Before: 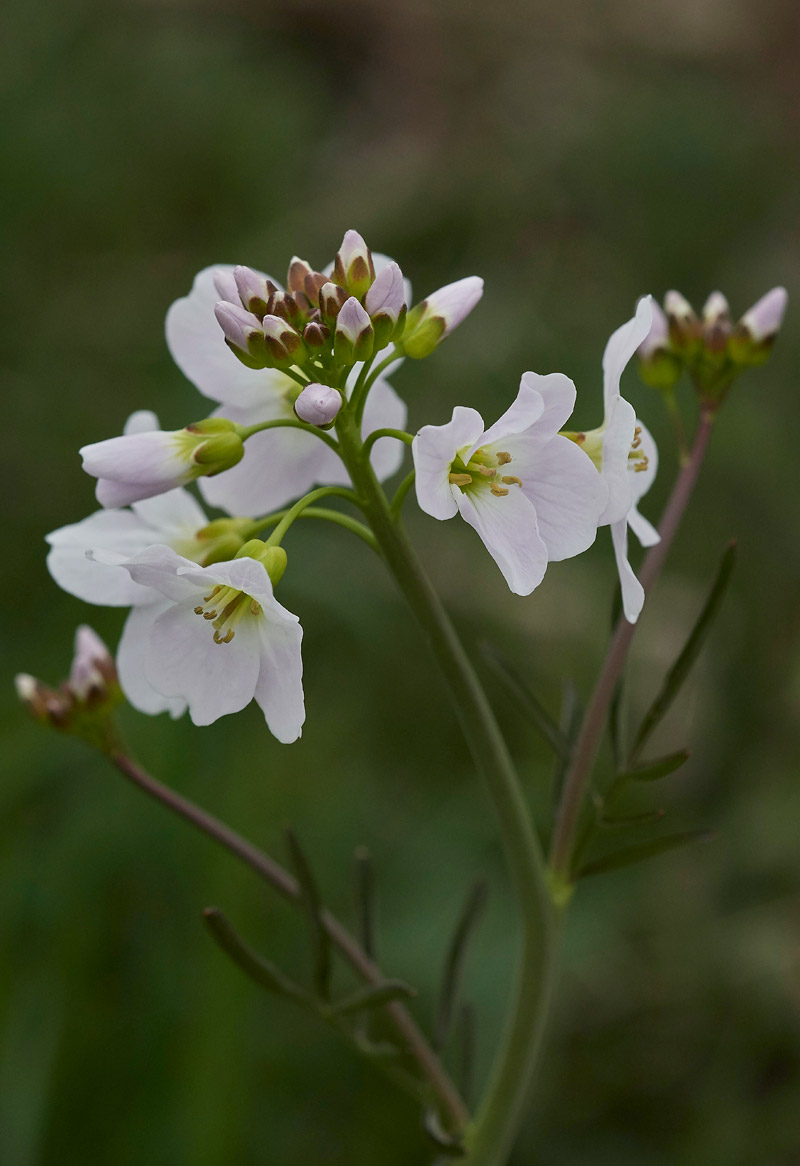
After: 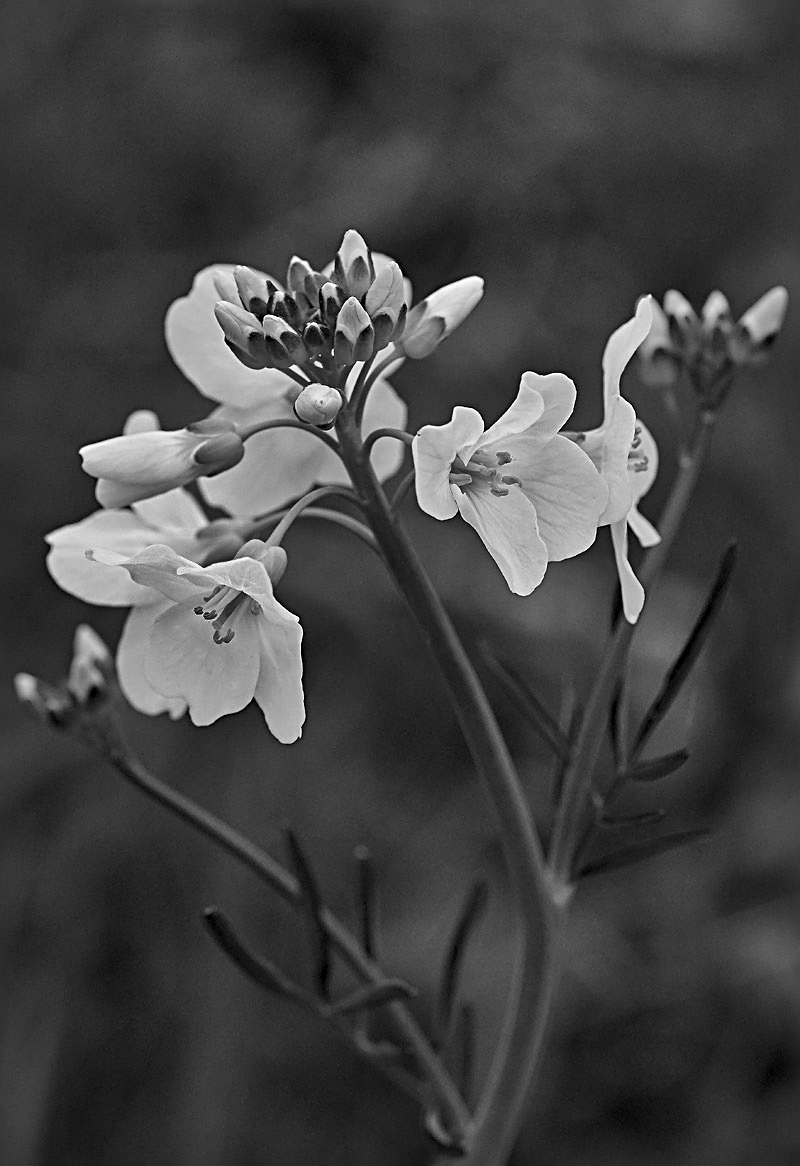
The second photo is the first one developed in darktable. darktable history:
sharpen: radius 3.119
local contrast: mode bilateral grid, contrast 20, coarseness 50, detail 171%, midtone range 0.2
haze removal: compatibility mode true, adaptive false
color balance rgb: perceptual saturation grading › global saturation 20%, perceptual saturation grading › highlights -25%, perceptual saturation grading › shadows 25%
monochrome: a 32, b 64, size 2.3, highlights 1
